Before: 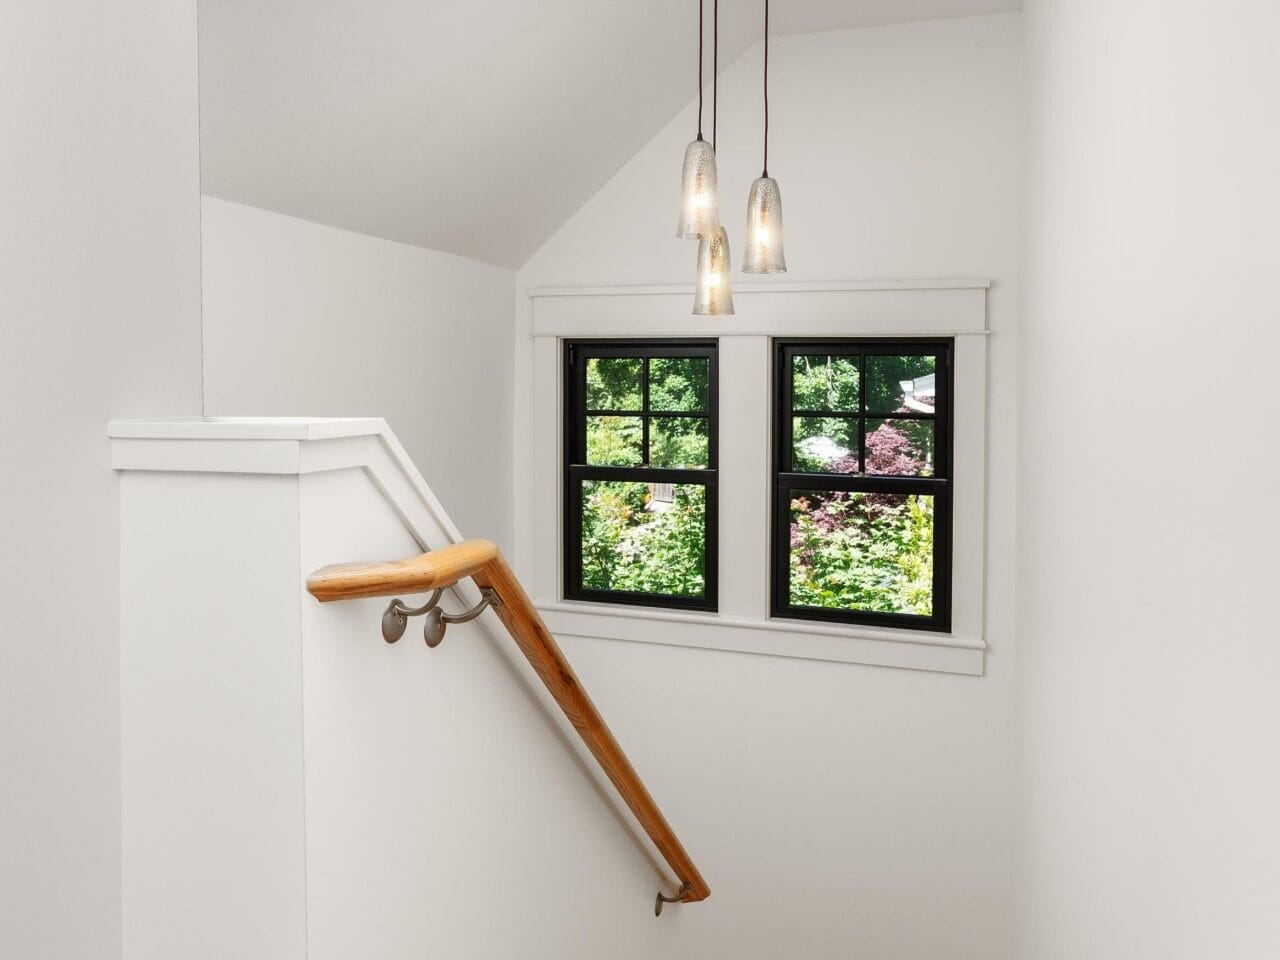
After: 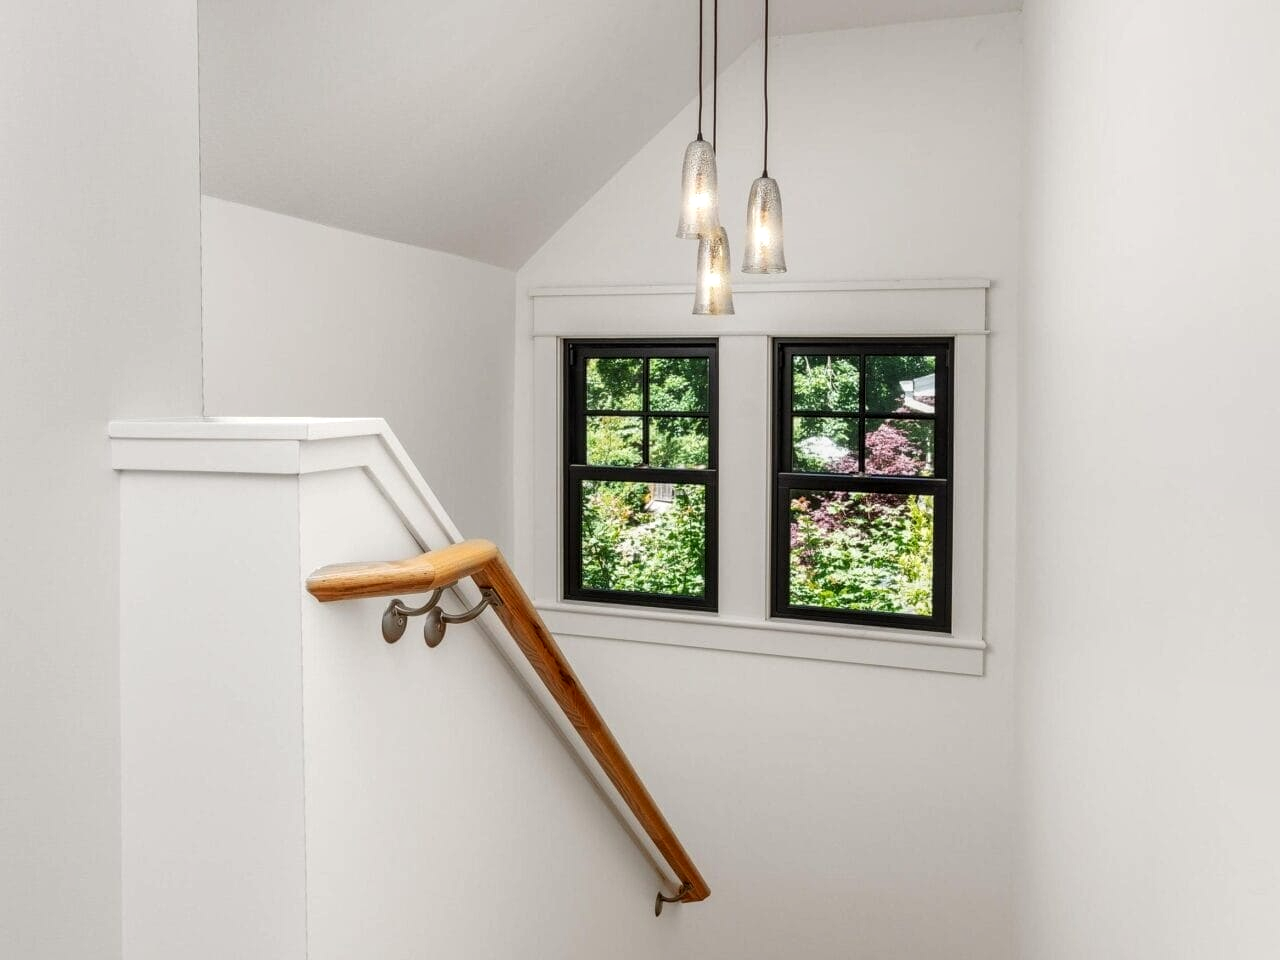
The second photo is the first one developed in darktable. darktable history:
color calibration: gray › normalize channels true, illuminant same as pipeline (D50), adaptation XYZ, x 0.346, y 0.358, temperature 5017 K, gamut compression 0.029
local contrast: detail 130%
